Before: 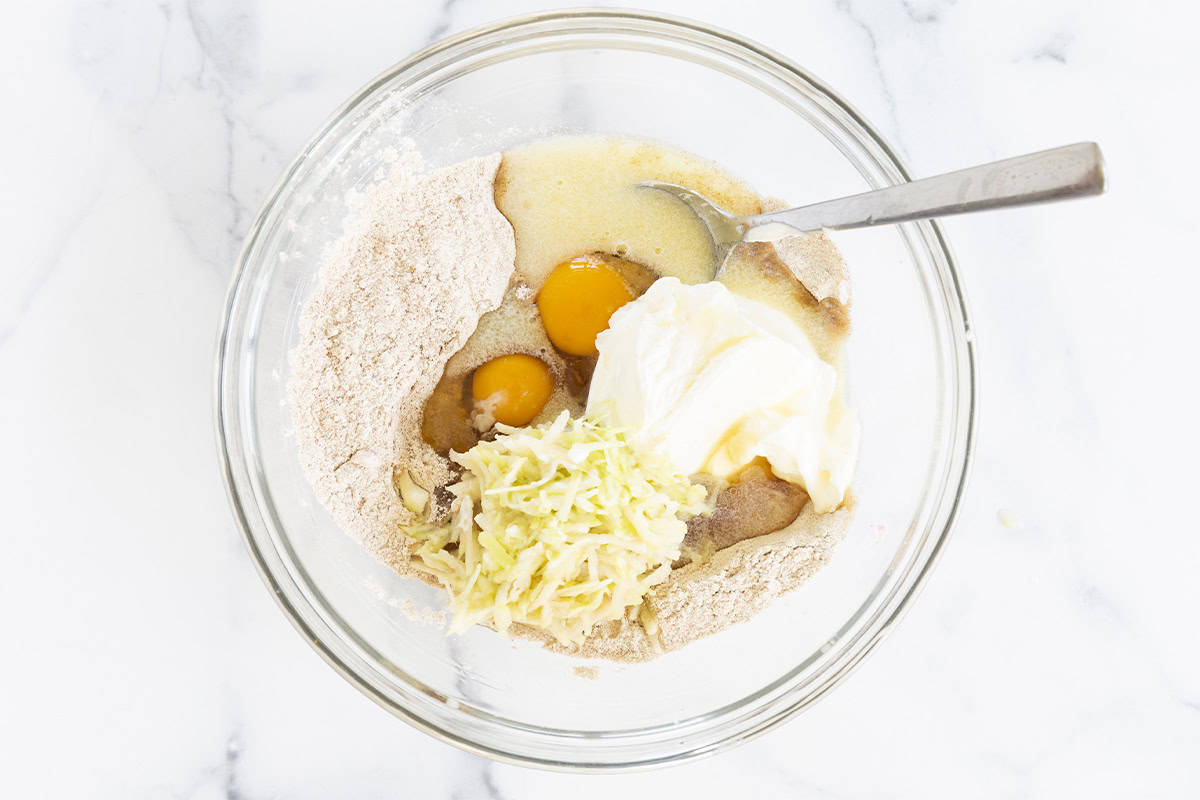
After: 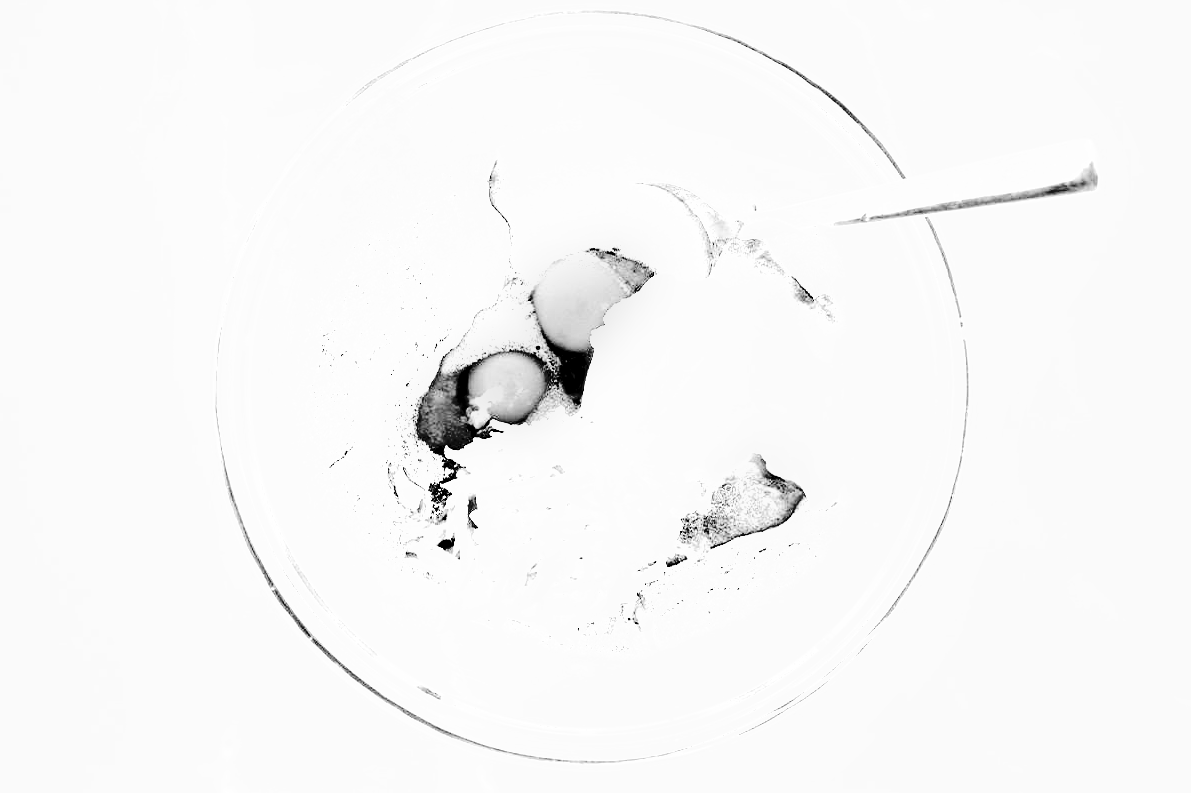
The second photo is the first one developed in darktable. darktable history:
exposure: black level correction 0, exposure 1.3 EV, compensate highlight preservation false
contrast brightness saturation: contrast 0.25, saturation -0.31
shadows and highlights: shadows 20.91, highlights -82.73, soften with gaussian
base curve: curves: ch0 [(0, 0) (0.028, 0.03) (0.121, 0.232) (0.46, 0.748) (0.859, 0.968) (1, 1)], preserve colors none
crop: left 0.434%, top 0.485%, right 0.244%, bottom 0.386%
monochrome: on, module defaults
